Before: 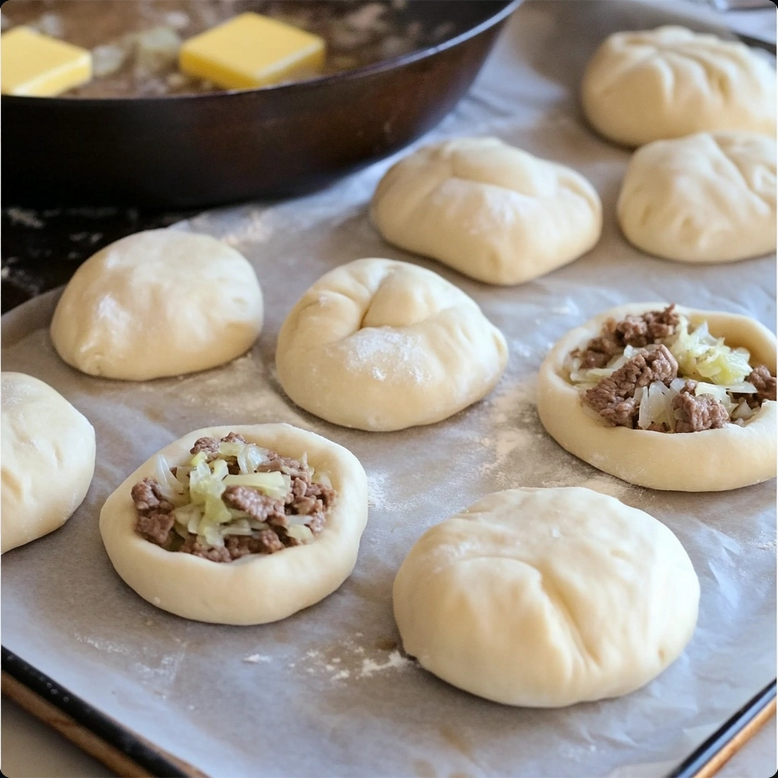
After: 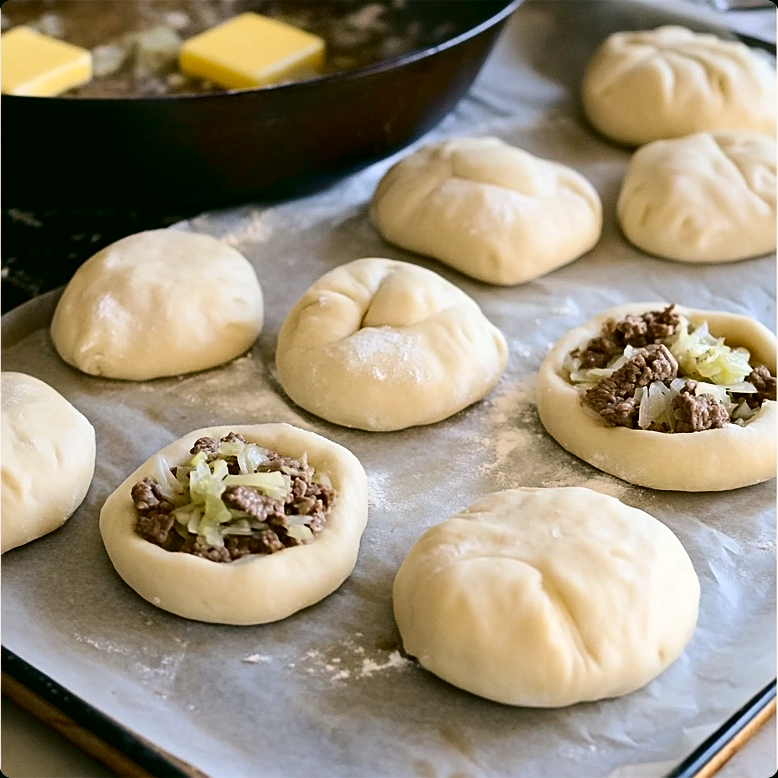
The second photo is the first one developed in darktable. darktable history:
color correction: highlights a* 4.02, highlights b* 4.98, shadows a* -7.55, shadows b* 4.98
contrast brightness saturation: contrast 0.2, brightness -0.11, saturation 0.1
sharpen: on, module defaults
